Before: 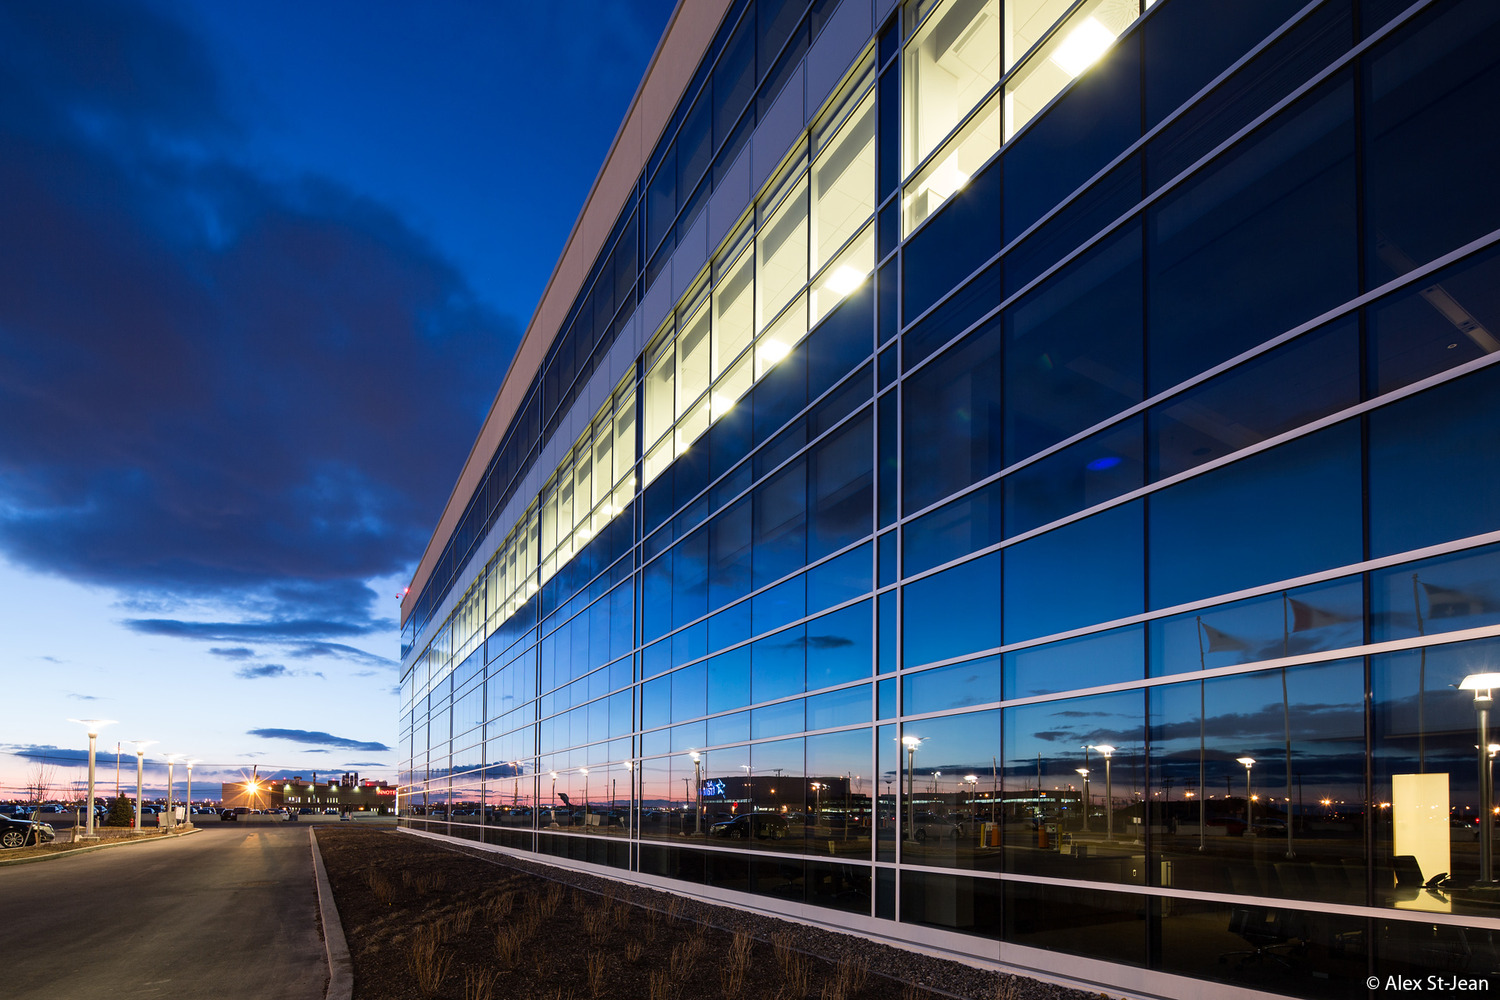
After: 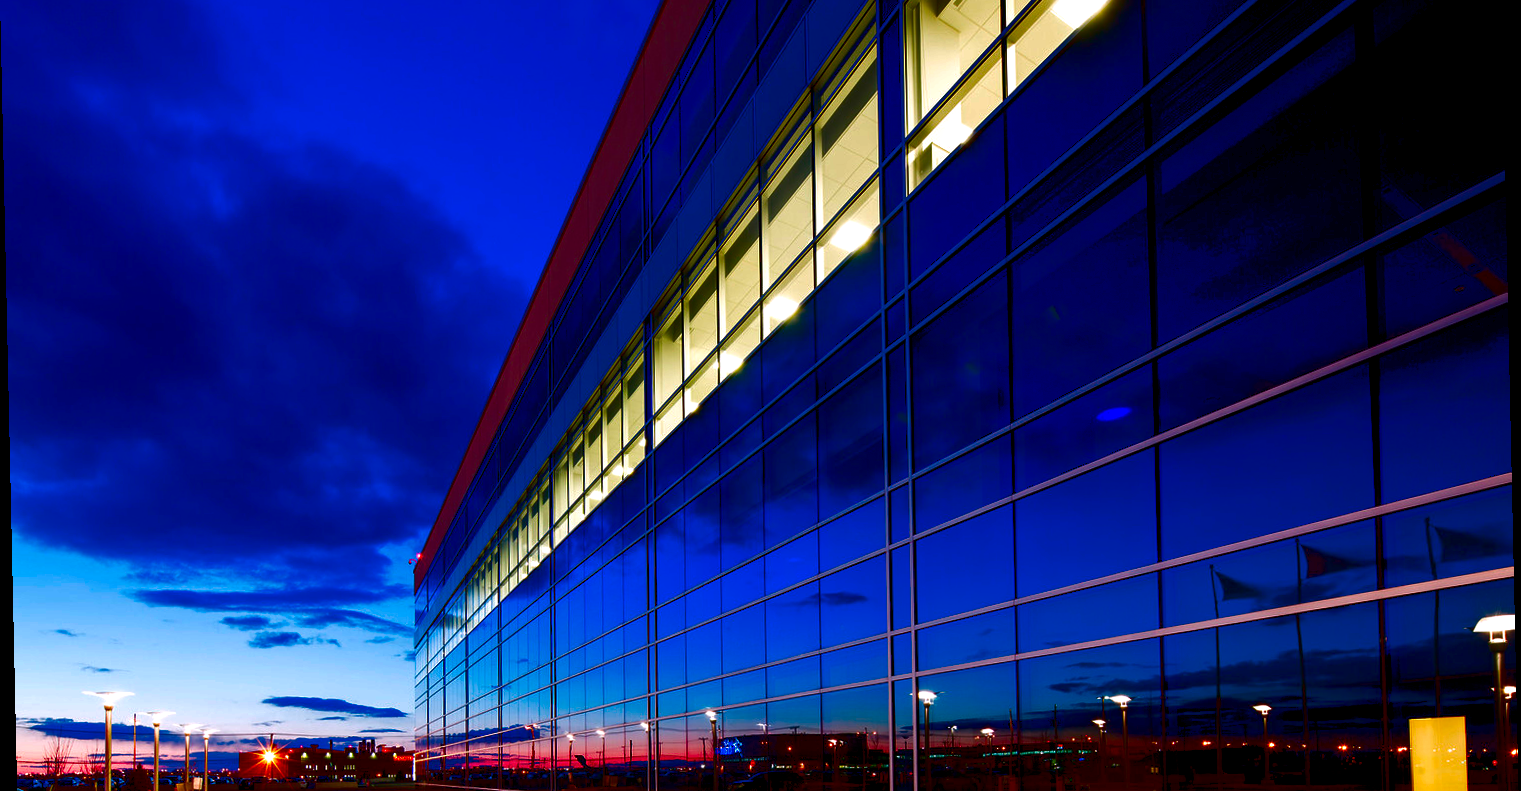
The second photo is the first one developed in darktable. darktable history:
rotate and perspective: rotation -1.24°, automatic cropping off
crop: top 5.667%, bottom 17.637%
white balance: red 1.009, blue 1.027
shadows and highlights: shadows 12, white point adjustment 1.2, highlights -0.36, soften with gaussian
contrast brightness saturation: brightness -1, saturation 1
levels: levels [0, 0.476, 0.951]
